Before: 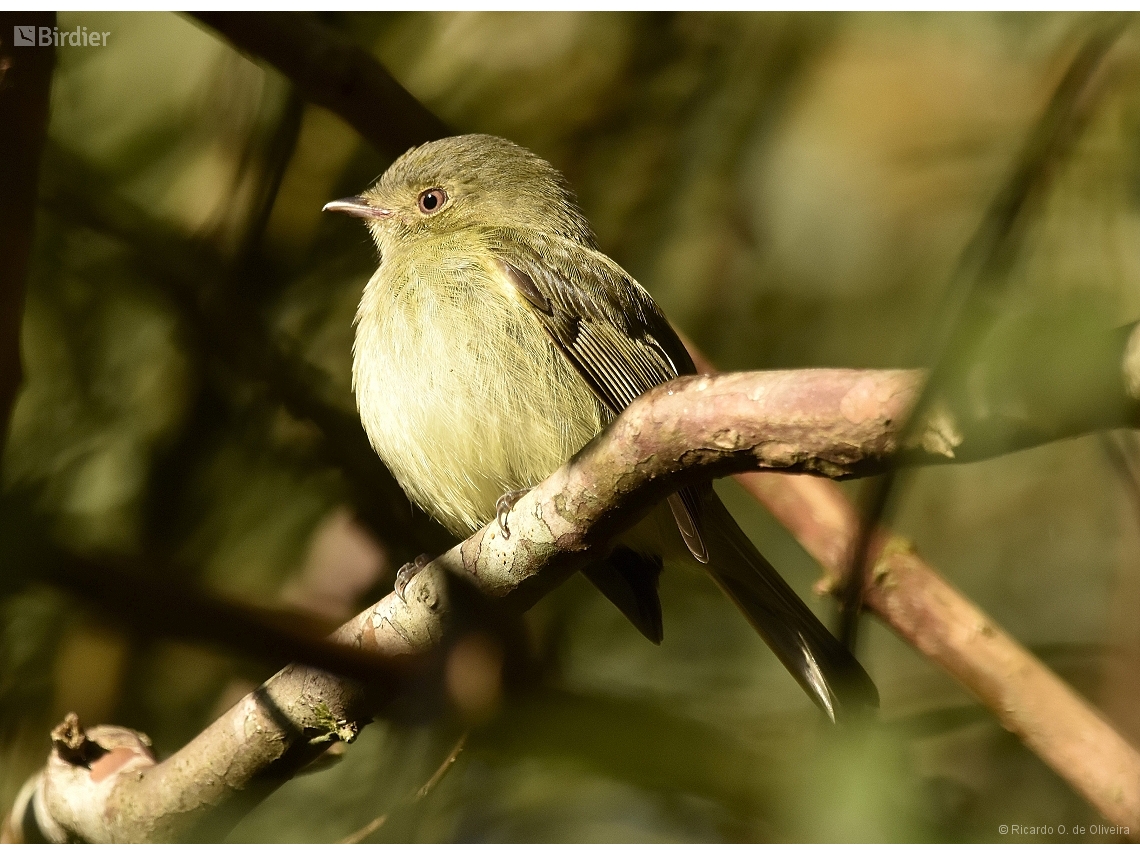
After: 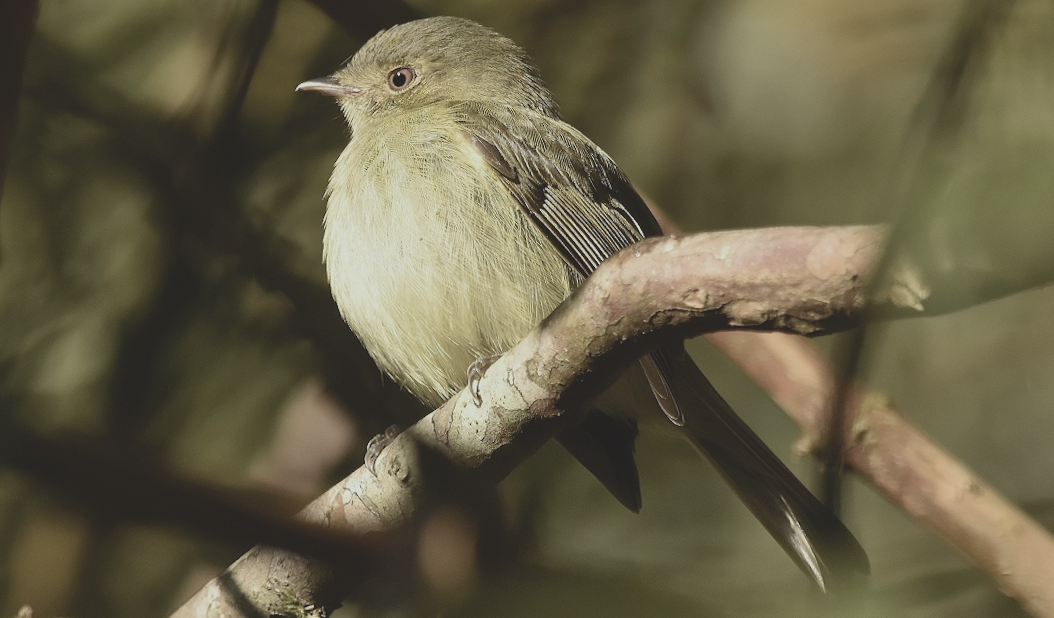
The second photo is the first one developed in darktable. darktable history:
rotate and perspective: rotation -1.68°, lens shift (vertical) -0.146, crop left 0.049, crop right 0.912, crop top 0.032, crop bottom 0.96
white balance: red 0.978, blue 0.999
contrast brightness saturation: contrast -0.26, saturation -0.43
crop: top 11.038%, bottom 13.962%
